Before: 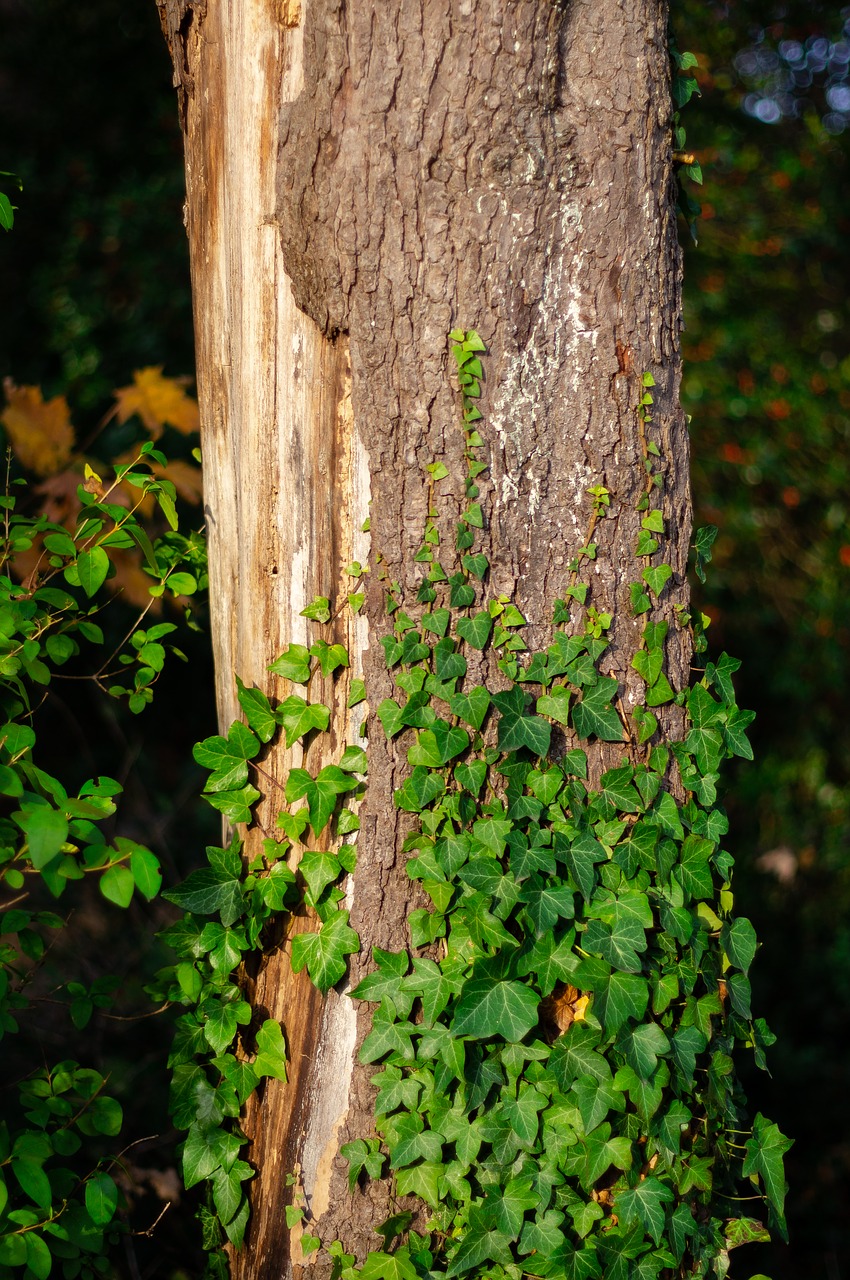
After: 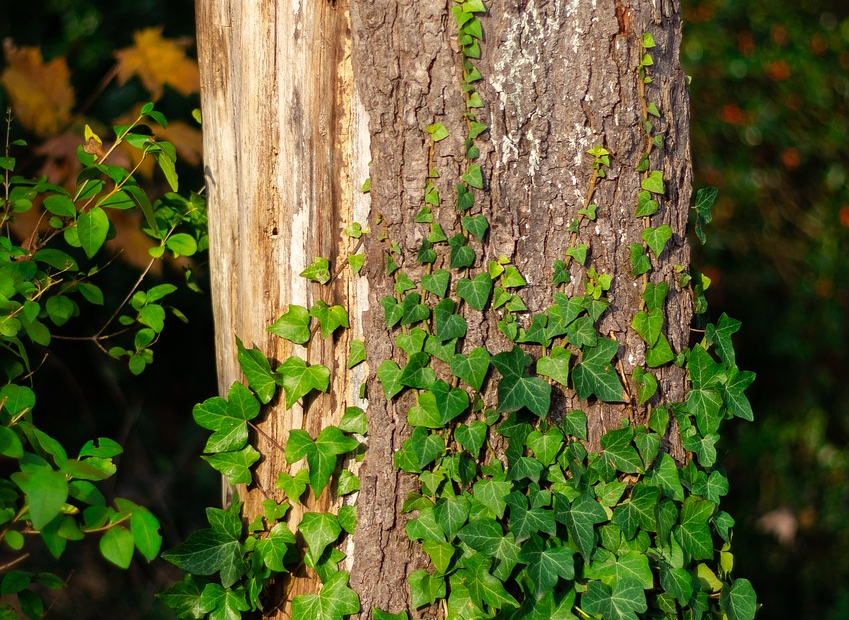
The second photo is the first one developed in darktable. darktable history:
crop and rotate: top 26.515%, bottom 25.042%
